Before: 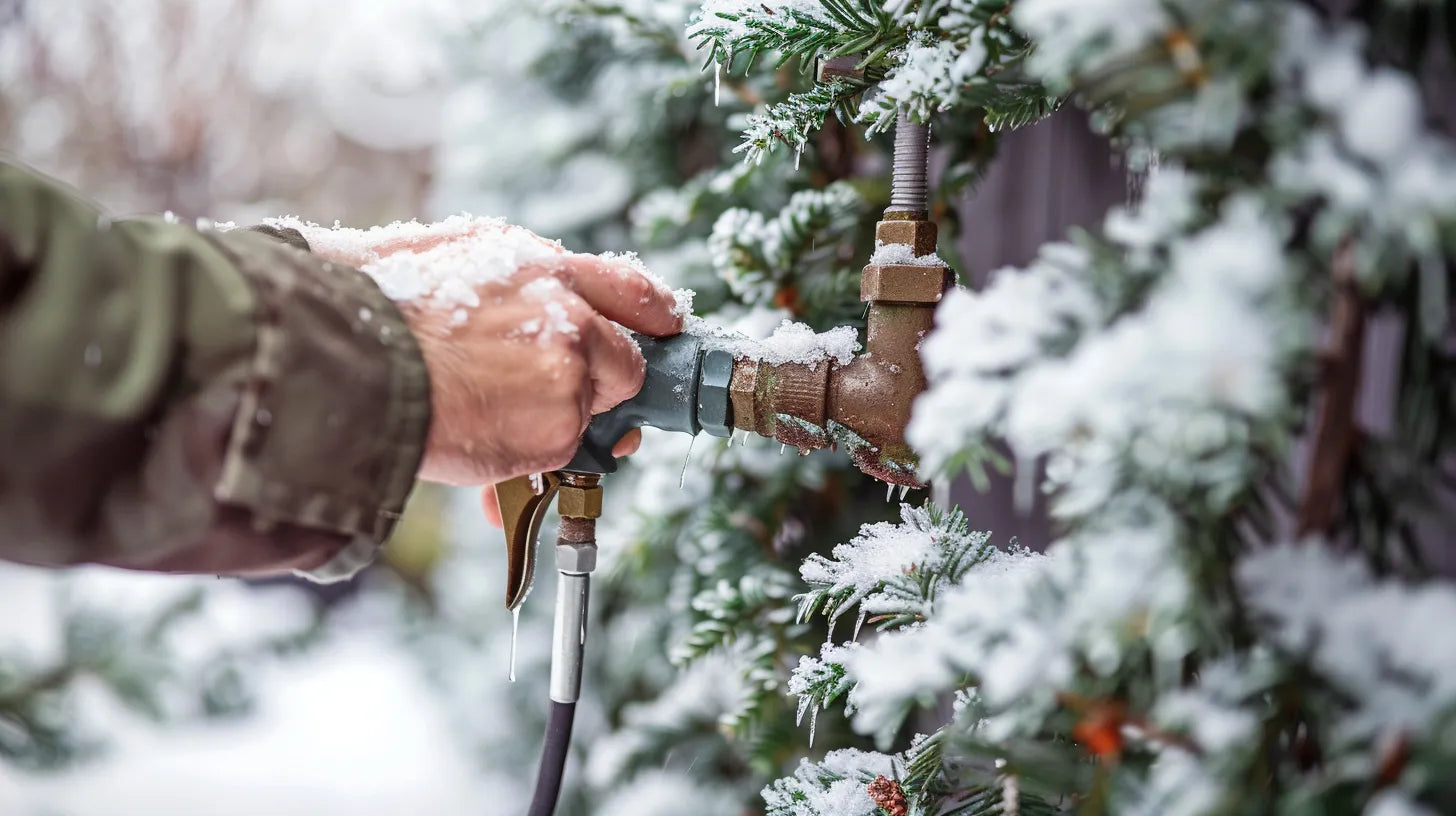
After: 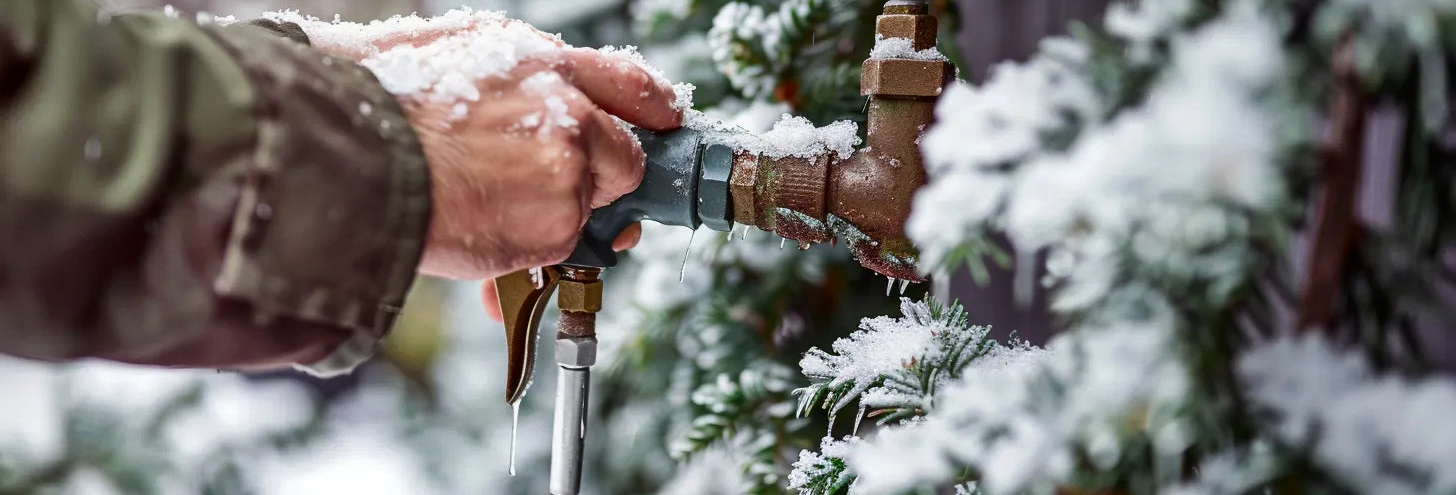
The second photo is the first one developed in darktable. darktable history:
crop and rotate: top 25.357%, bottom 13.942%
contrast brightness saturation: contrast 0.07, brightness -0.13, saturation 0.06
shadows and highlights: shadows 60, highlights -60.23, soften with gaussian
